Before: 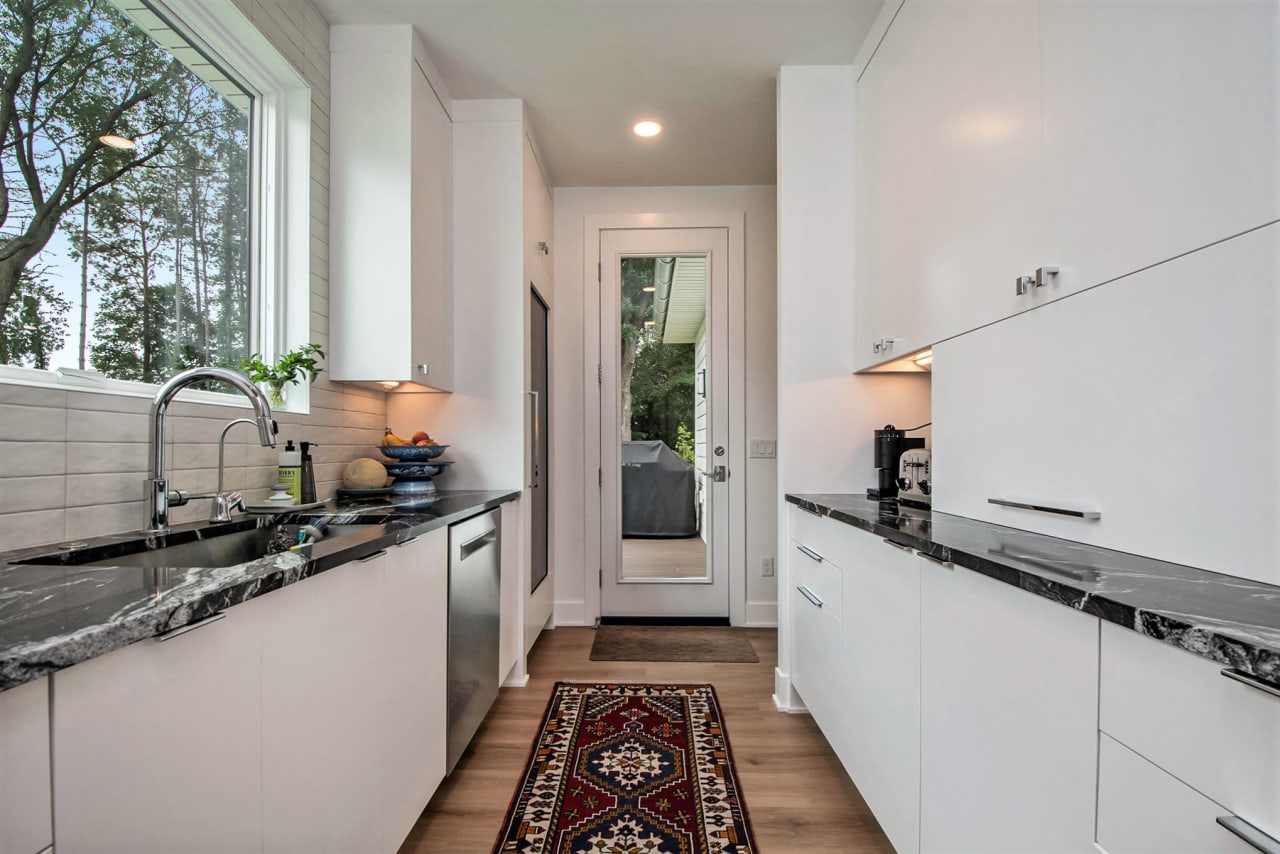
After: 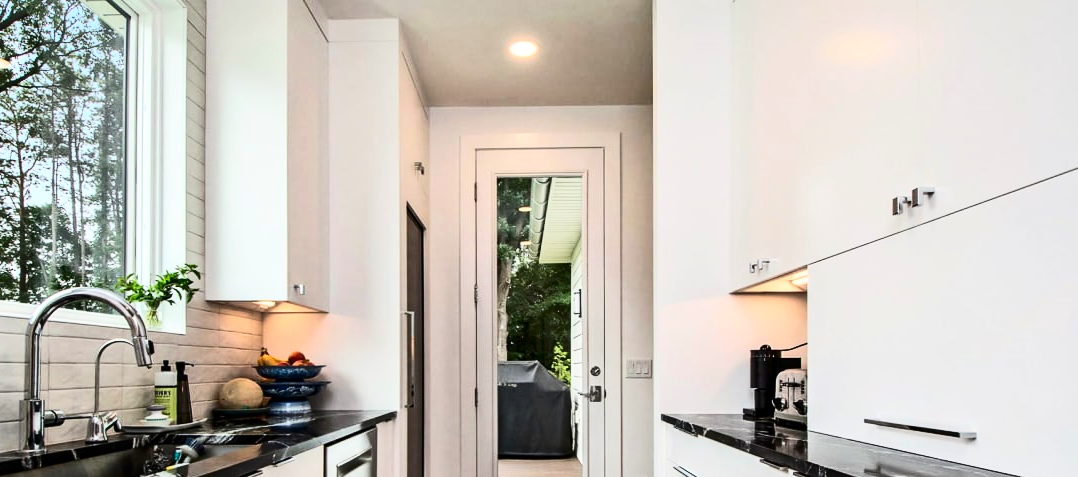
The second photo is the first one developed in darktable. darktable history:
contrast brightness saturation: contrast 0.413, brightness 0.048, saturation 0.247
crop and rotate: left 9.695%, top 9.517%, right 6.032%, bottom 34.572%
